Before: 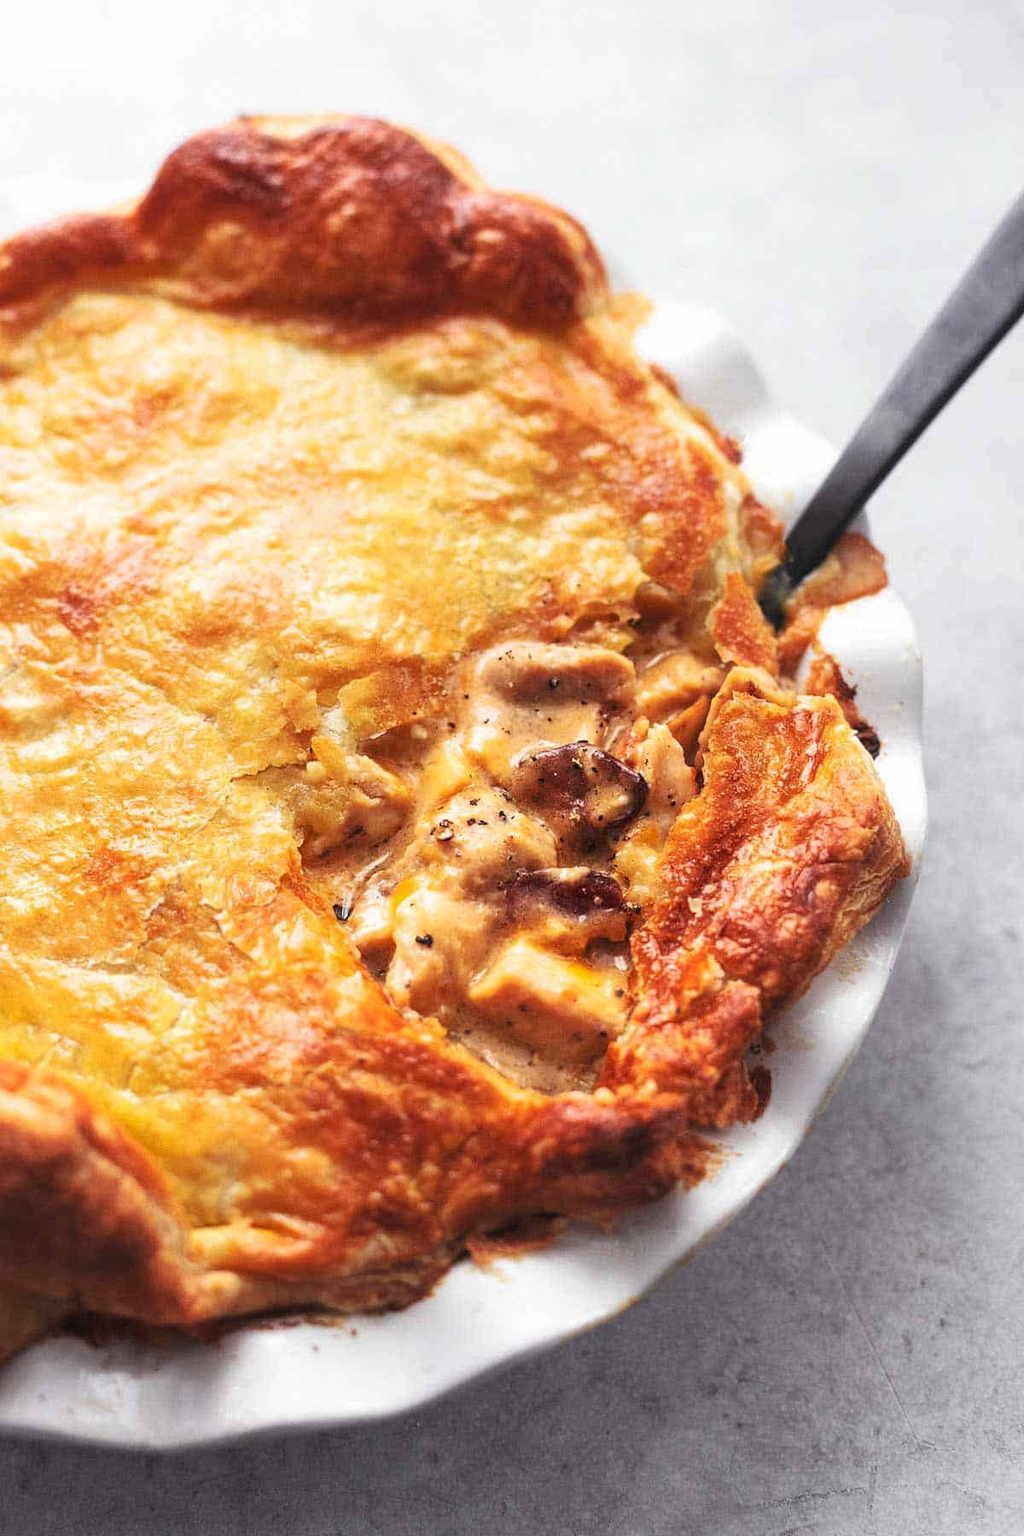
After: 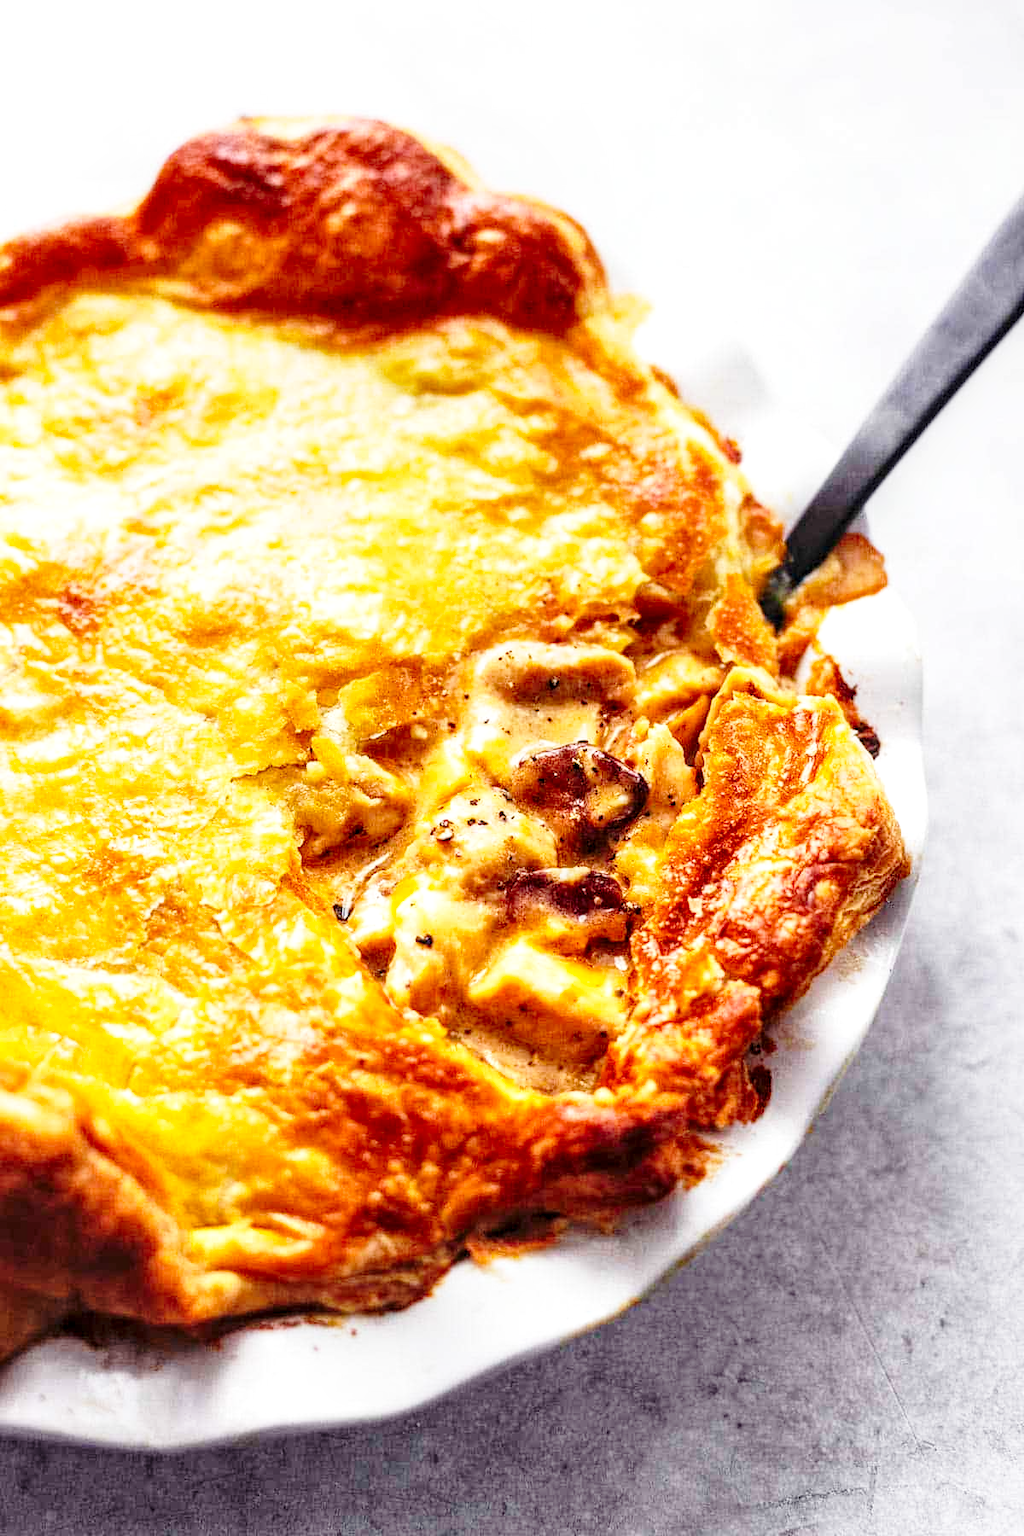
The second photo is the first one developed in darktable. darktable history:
base curve: curves: ch0 [(0, 0) (0.028, 0.03) (0.121, 0.232) (0.46, 0.748) (0.859, 0.968) (1, 1)], preserve colors none
haze removal: compatibility mode true
color balance rgb: perceptual saturation grading › global saturation 0.504%, global vibrance 31.091%
local contrast: highlights 38%, shadows 63%, detail 137%, midtone range 0.512
